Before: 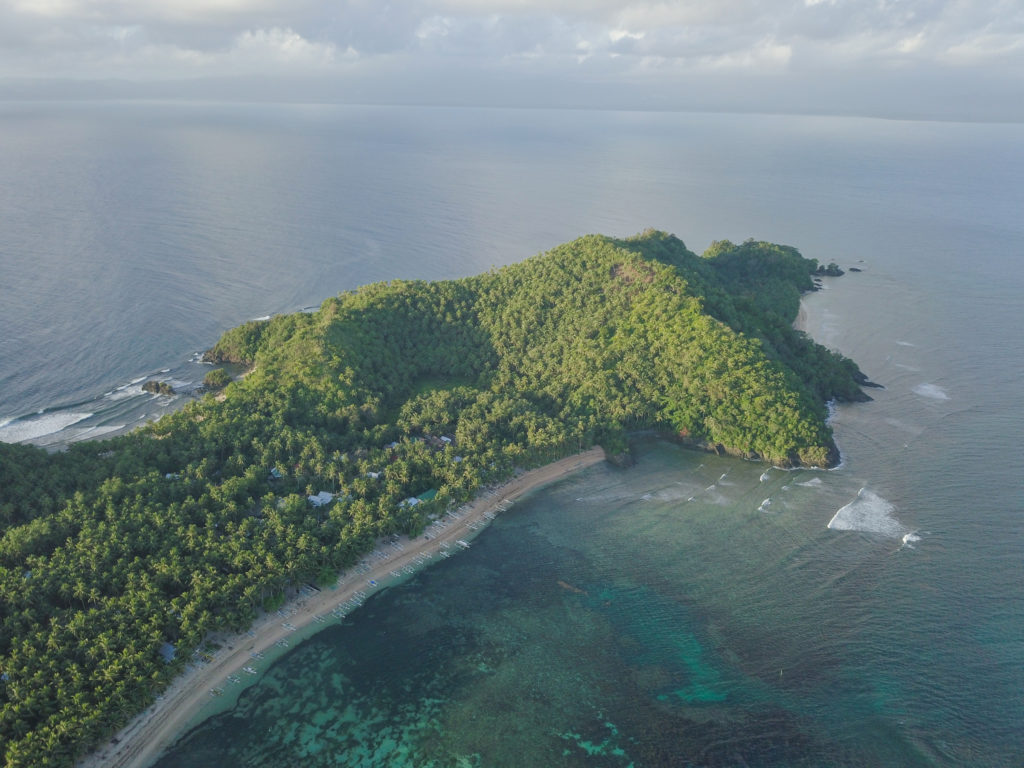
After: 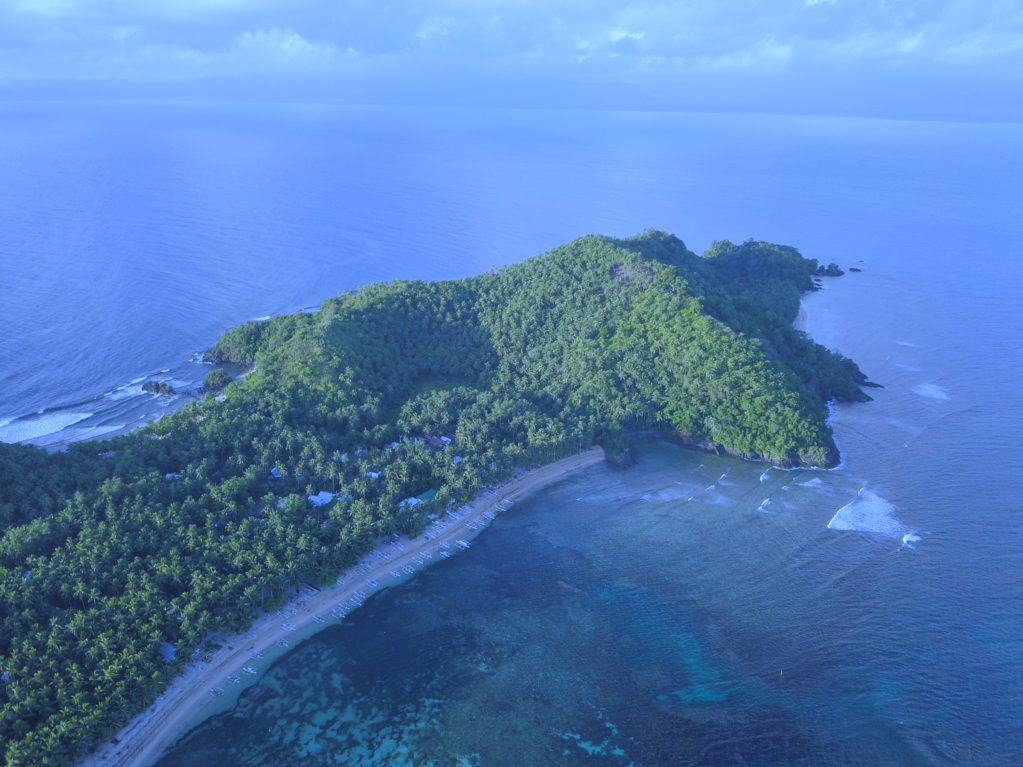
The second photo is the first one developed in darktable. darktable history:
white balance: red 0.766, blue 1.537
